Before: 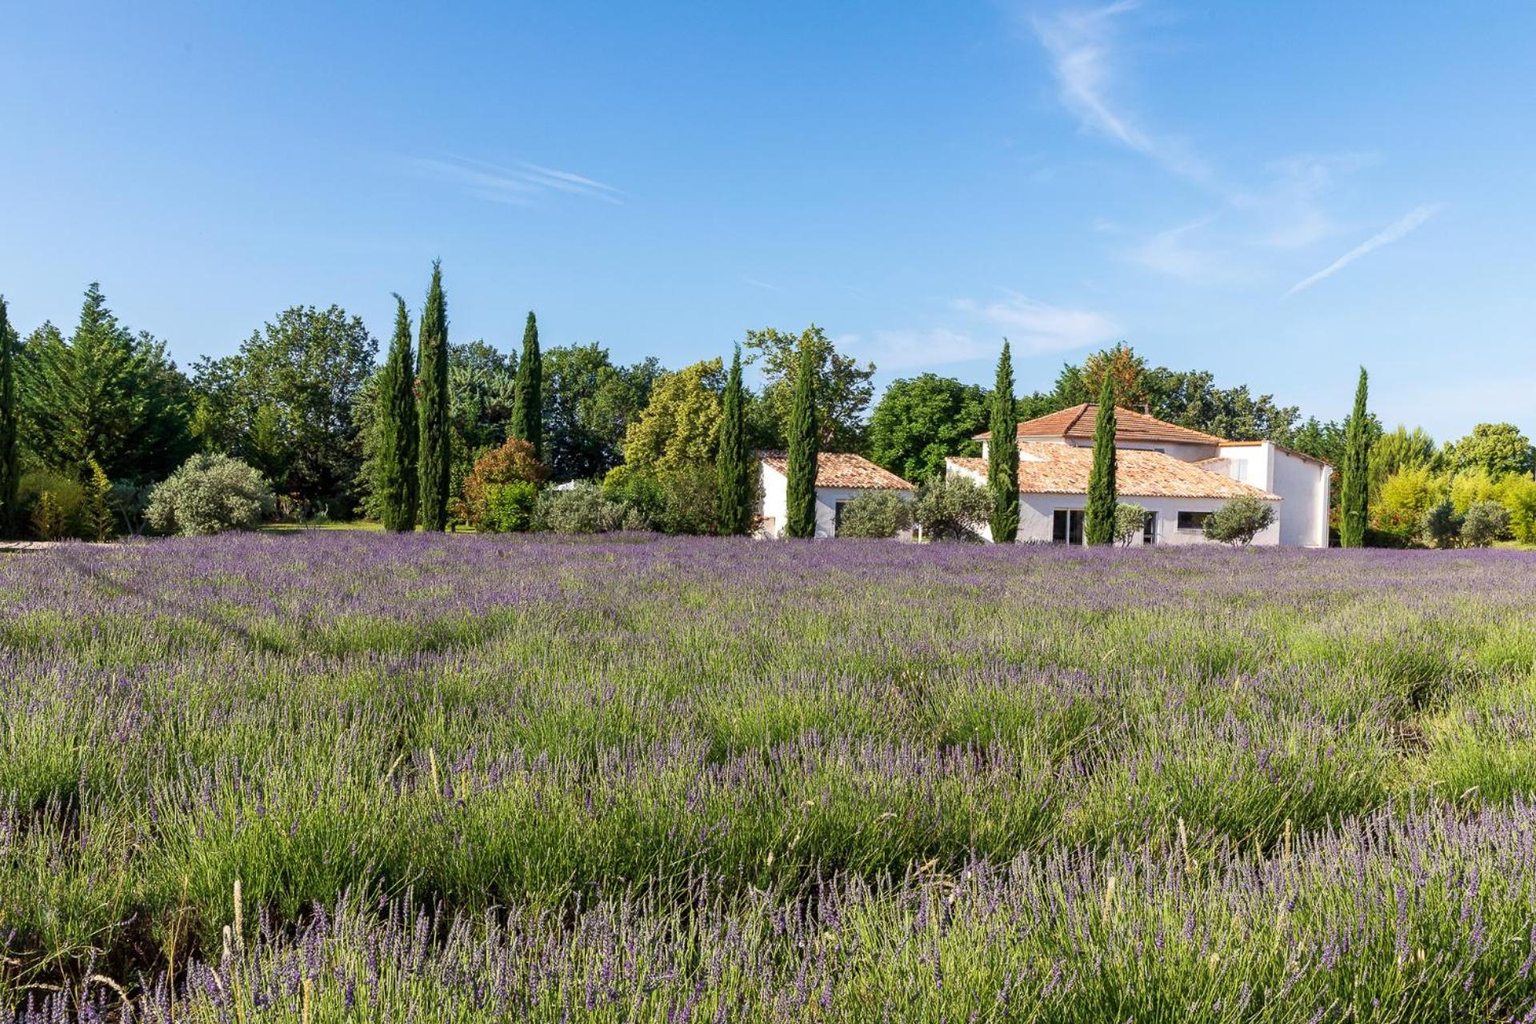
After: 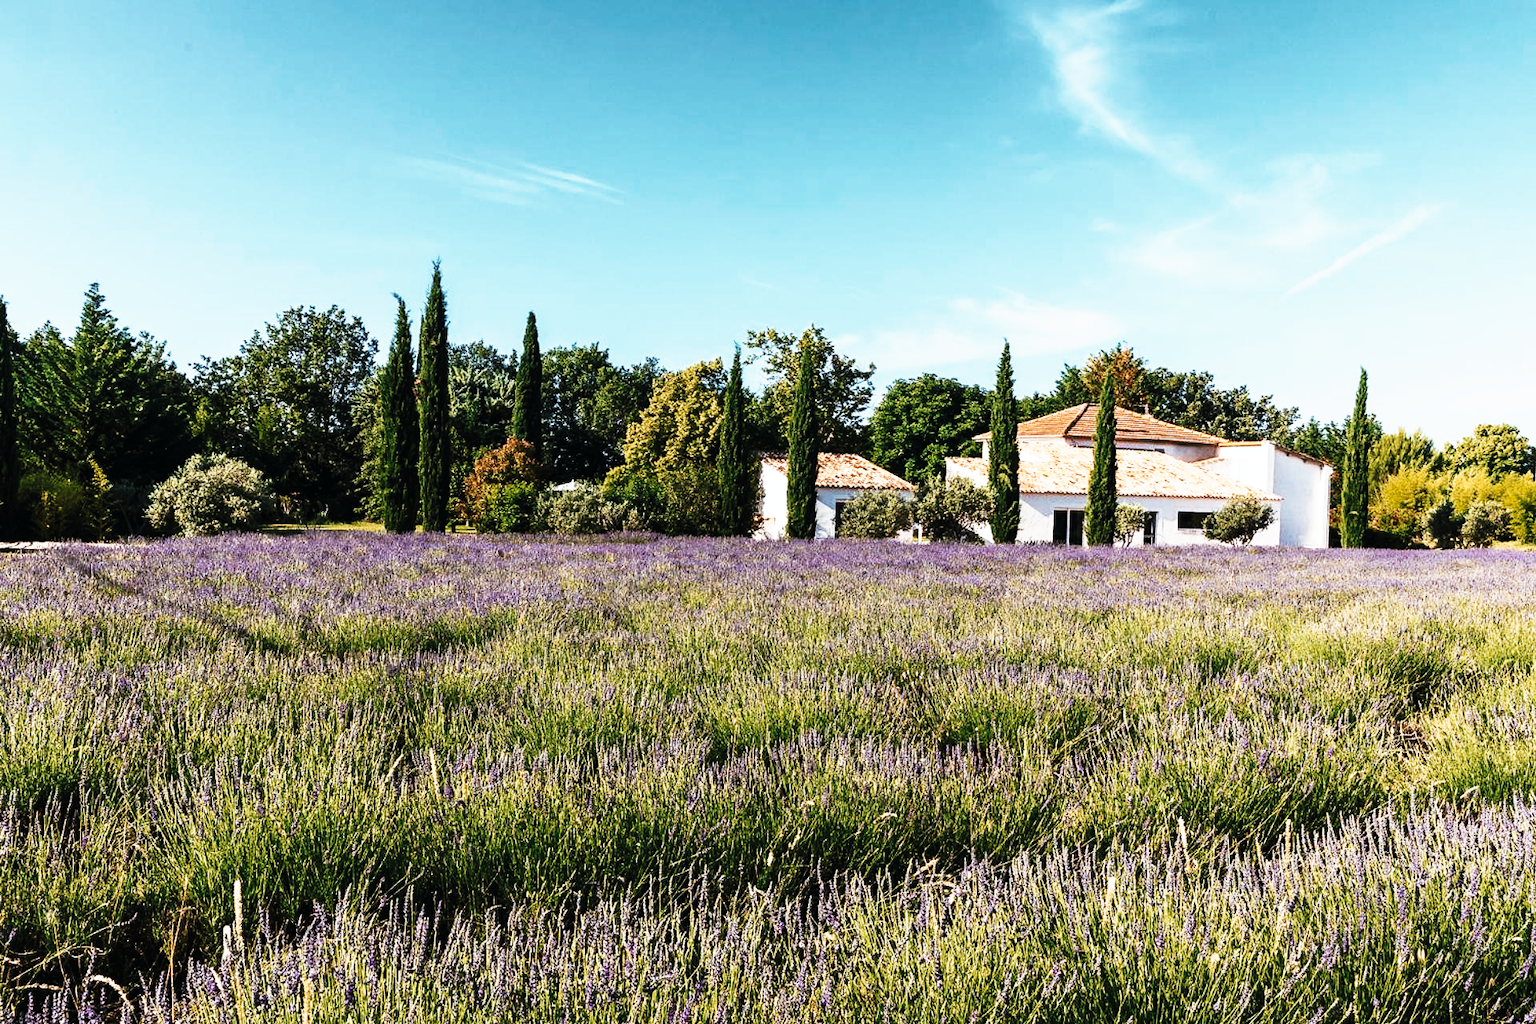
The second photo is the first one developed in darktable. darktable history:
tone curve: curves: ch0 [(0, 0) (0.003, 0.005) (0.011, 0.008) (0.025, 0.013) (0.044, 0.017) (0.069, 0.022) (0.1, 0.029) (0.136, 0.038) (0.177, 0.053) (0.224, 0.081) (0.277, 0.128) (0.335, 0.214) (0.399, 0.343) (0.468, 0.478) (0.543, 0.641) (0.623, 0.798) (0.709, 0.911) (0.801, 0.971) (0.898, 0.99) (1, 1)], preserve colors none
color look up table: target L [98.72, 84.62, 65.23, 78.75, 53.81, 69.77, 62.44, 45.18, 63.46, 43.43, 42.1, 30.7, 25.41, 3.5, 200.02, 73.68, 66.37, 53.25, 45.67, 47.93, 41.11, 45.41, 34.67, 29.05, 16.07, 85.19, 70.69, 68.59, 49.55, 54.84, 49.67, 50.99, 51.7, 44.21, 40.81, 39.97, 37.81, 32.81, 33.11, 33.44, 7.82, 18.22, 70, 53.28, 65.04, 52.02, 49.8, 43.79, 29.67], target a [0.163, -1.028, 2.335, -15.92, -15.08, -1.296, -19.44, -22.27, -4.96, -17.97, -13.55, -10.49, -20.34, -4.606, 0, 10.27, 7.437, 15.85, 33.28, 6.491, 28.87, 10.43, 20.07, 18.62, -0.422, 3.883, 17.06, -6.63, 34.93, 26.04, 31.53, 20.48, 1.731, 37.27, 25.21, -4.109, 15.06, 26.68, -0.273, -0.62, 13.5, -2.553, -20.45, -14.2, -10.63, -13.1, -13.09, -8.923, -5.804], target b [7.252, 20.26, 41.4, -10.54, -9.426, 39.49, 9.241, 17.76, 21.7, 6.616, -2.076, 15.7, 10.02, -1.29, 0, 6.81, 33.78, 33.31, -1.824, 28.42, 31.02, 17.26, 34.9, 33.59, 6.924, -2.53, -14.93, -15.59, -24.06, -21.06, -15.57, -4.434, -11.99, -25.29, -30.7, -17.08, -24.19, -10.53, -16.66, -16.15, -10.87, -19.67, -17.39, -10.5, -4.844, -11.51, -10.79, -5.534, -9.574], num patches 49
